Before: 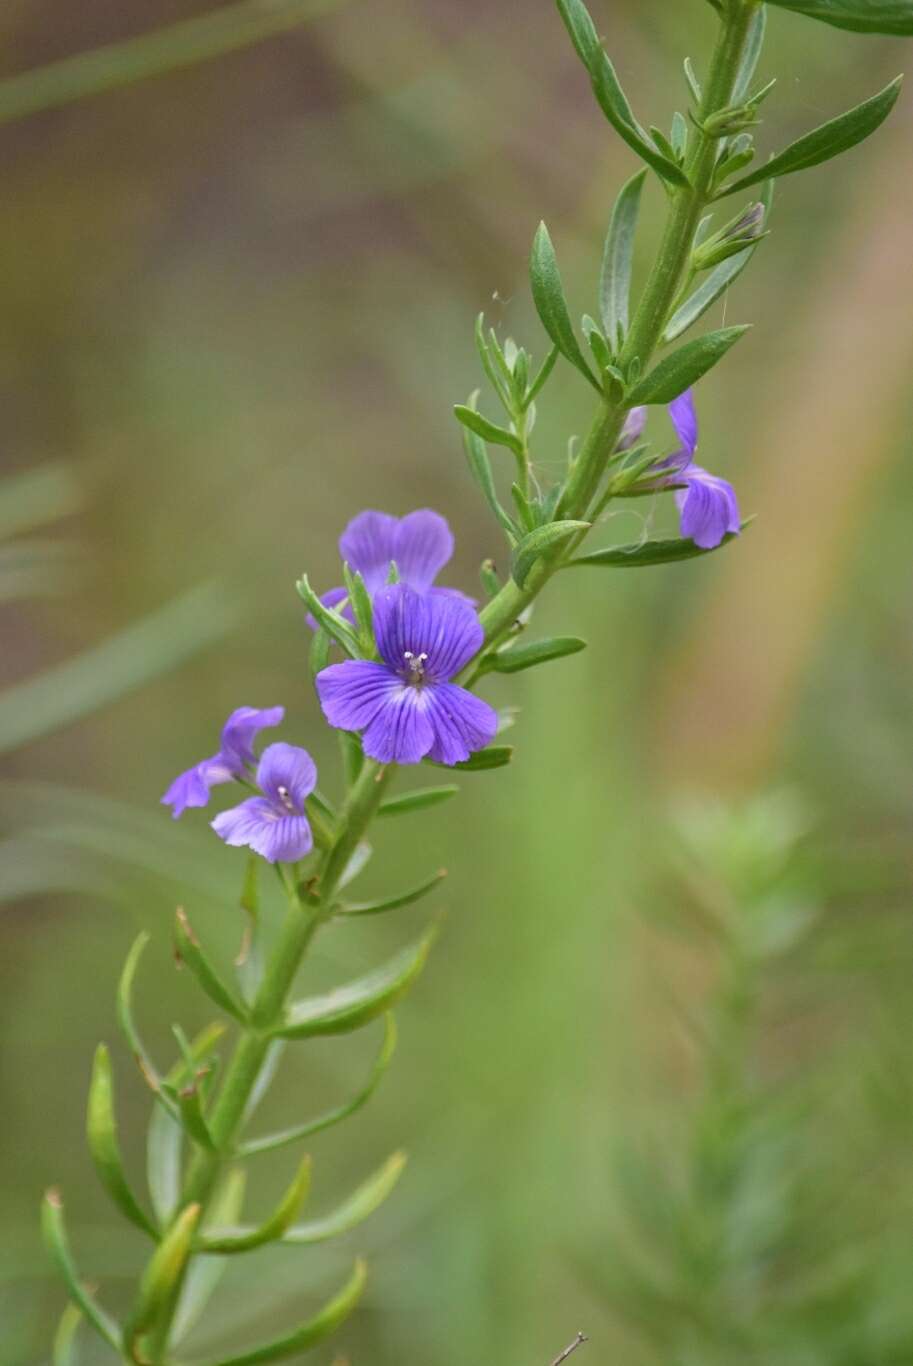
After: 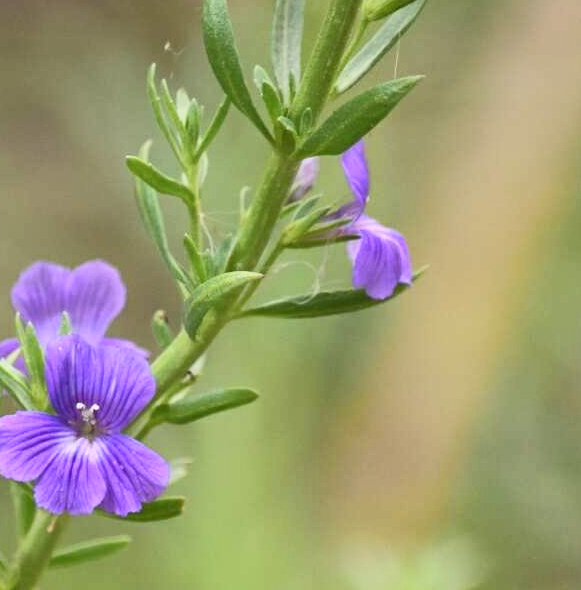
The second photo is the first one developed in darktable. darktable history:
tone curve: curves: ch0 [(0, 0.038) (0.193, 0.212) (0.461, 0.502) (0.629, 0.731) (0.838, 0.916) (1, 0.967)]; ch1 [(0, 0) (0.35, 0.356) (0.45, 0.453) (0.504, 0.503) (0.532, 0.524) (0.558, 0.559) (0.735, 0.762) (1, 1)]; ch2 [(0, 0) (0.281, 0.266) (0.456, 0.469) (0.5, 0.5) (0.533, 0.545) (0.606, 0.607) (0.646, 0.654) (1, 1)], color space Lab, independent channels, preserve colors none
crop: left 36.005%, top 18.293%, right 0.31%, bottom 38.444%
